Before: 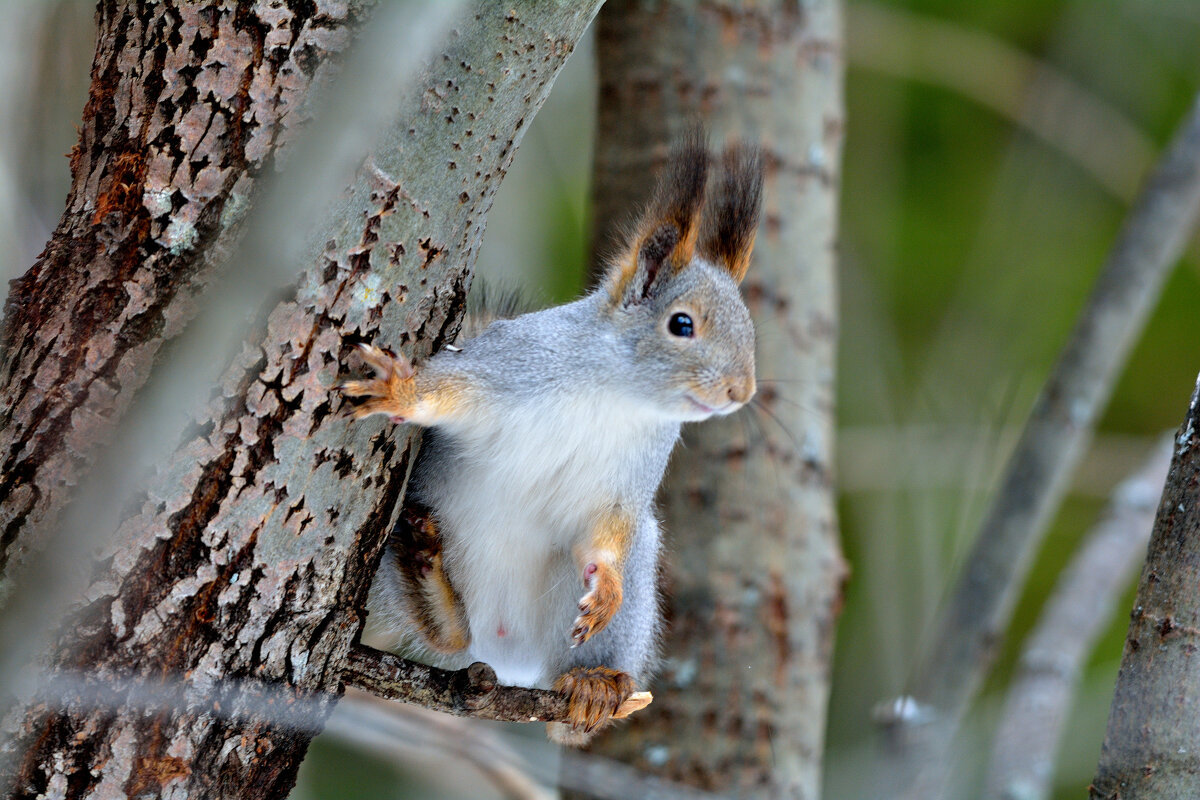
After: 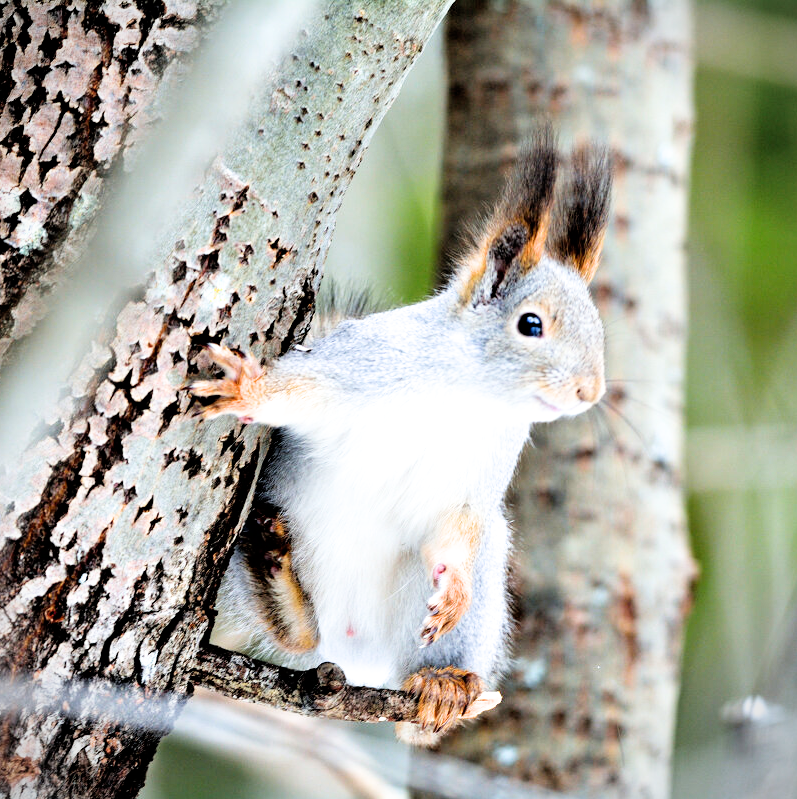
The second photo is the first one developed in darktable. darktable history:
exposure: black level correction 0, exposure 1.371 EV, compensate highlight preservation false
vignetting: fall-off start 99.23%, unbound false
filmic rgb: black relative exposure -5.11 EV, white relative exposure 3.19 EV, hardness 3.42, contrast 1.203, highlights saturation mix -49.42%
crop and rotate: left 12.625%, right 20.883%
